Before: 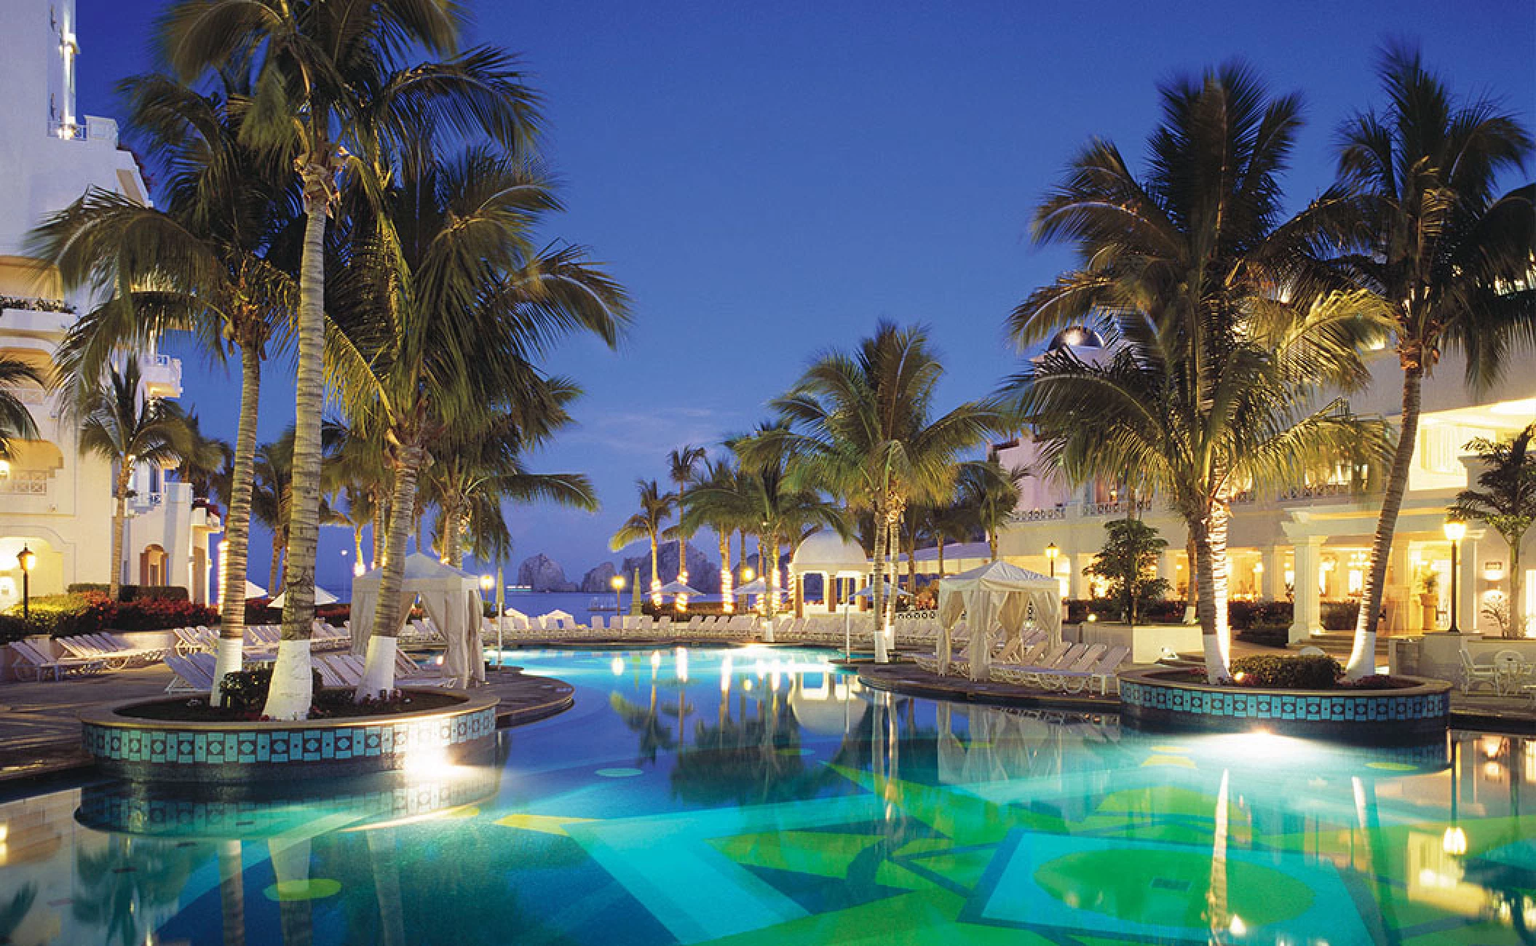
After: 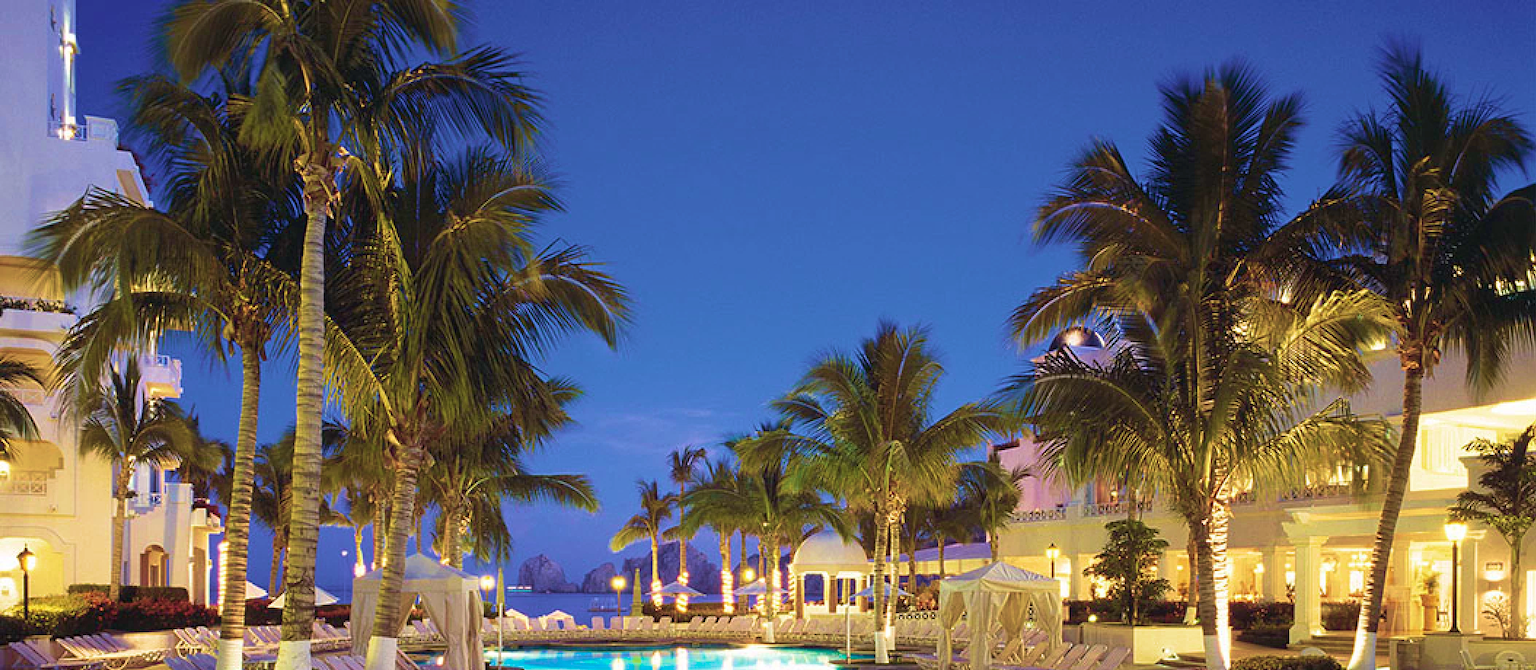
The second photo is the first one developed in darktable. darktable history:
crop: bottom 29.092%
velvia: strength 75%
